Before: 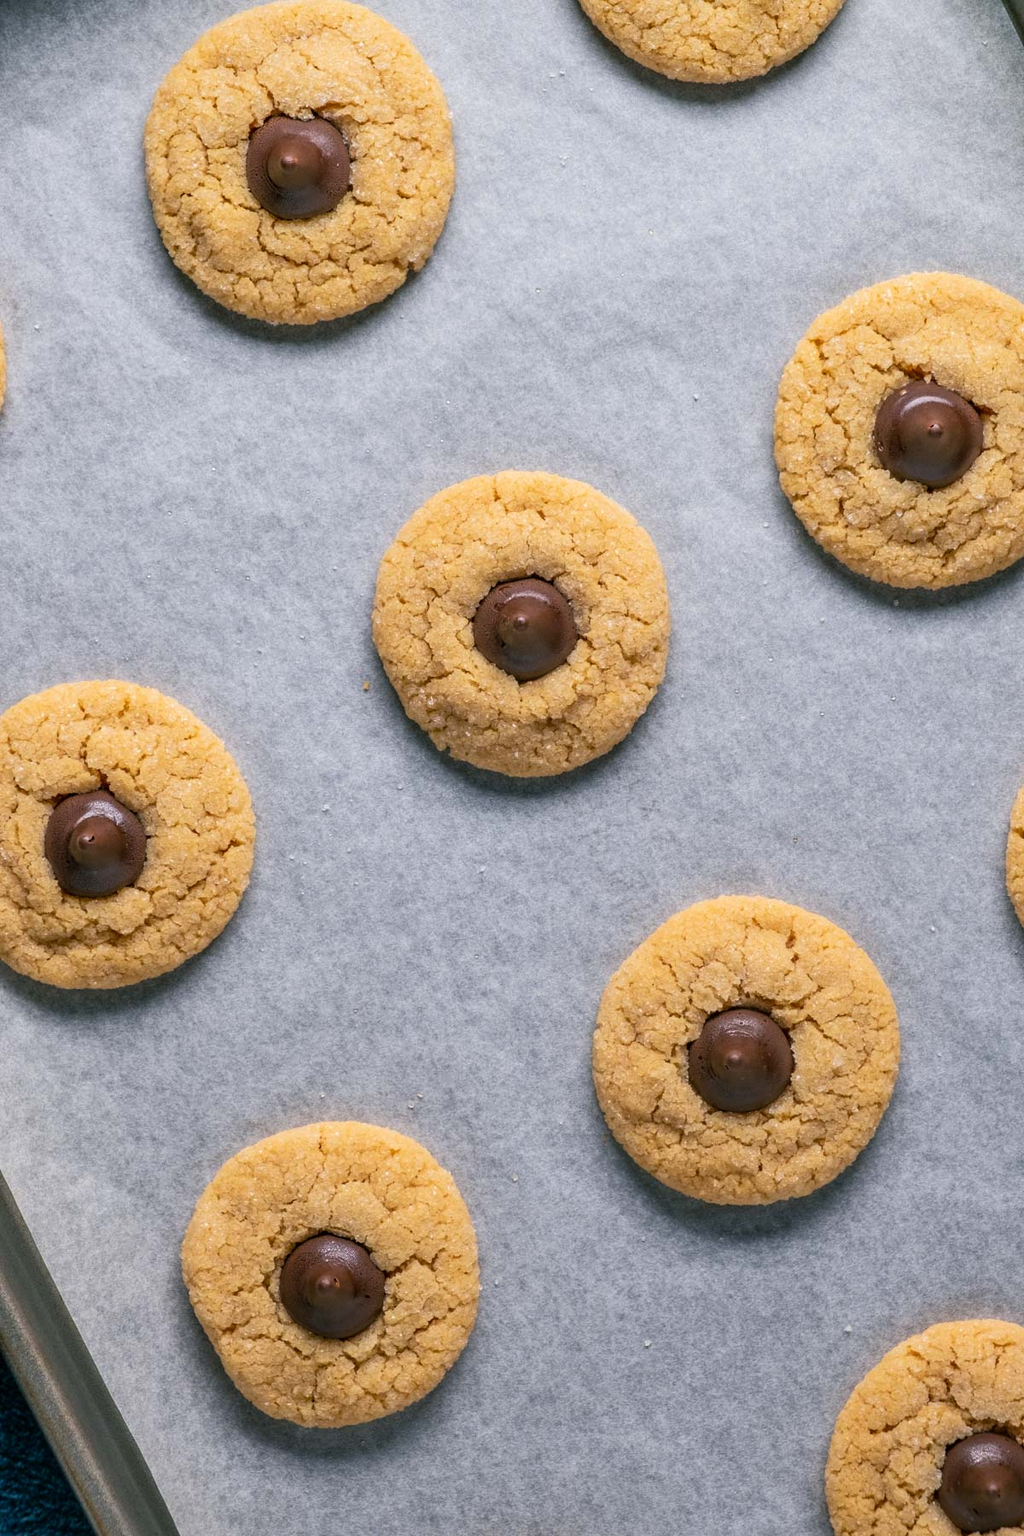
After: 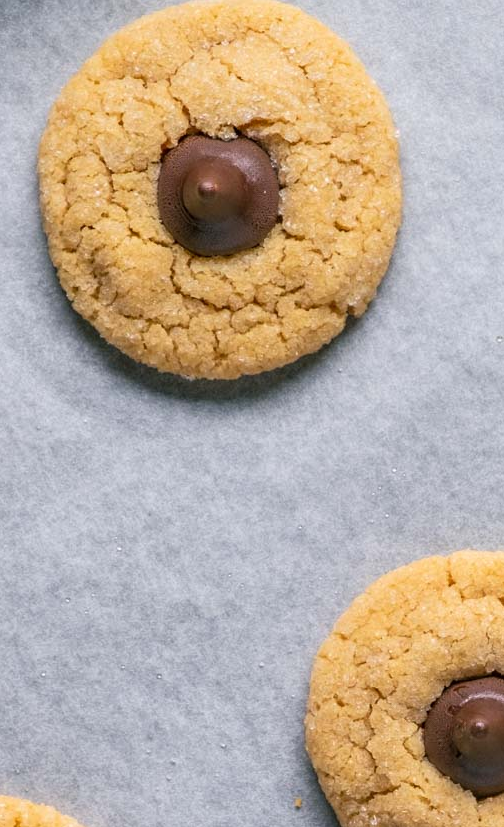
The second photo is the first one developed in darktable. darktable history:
crop and rotate: left 10.997%, top 0.082%, right 46.995%, bottom 53.944%
